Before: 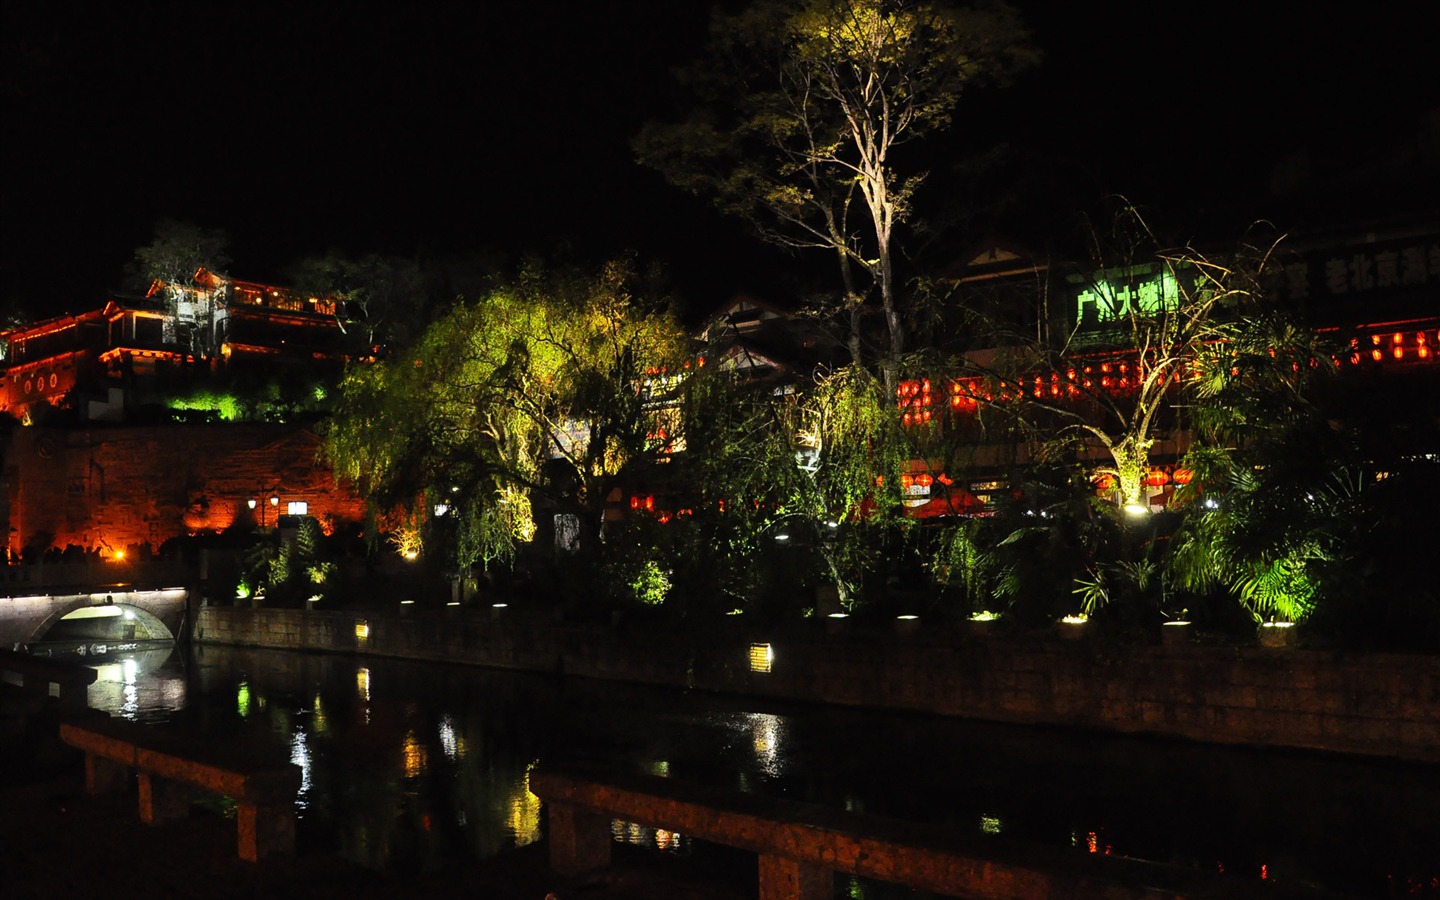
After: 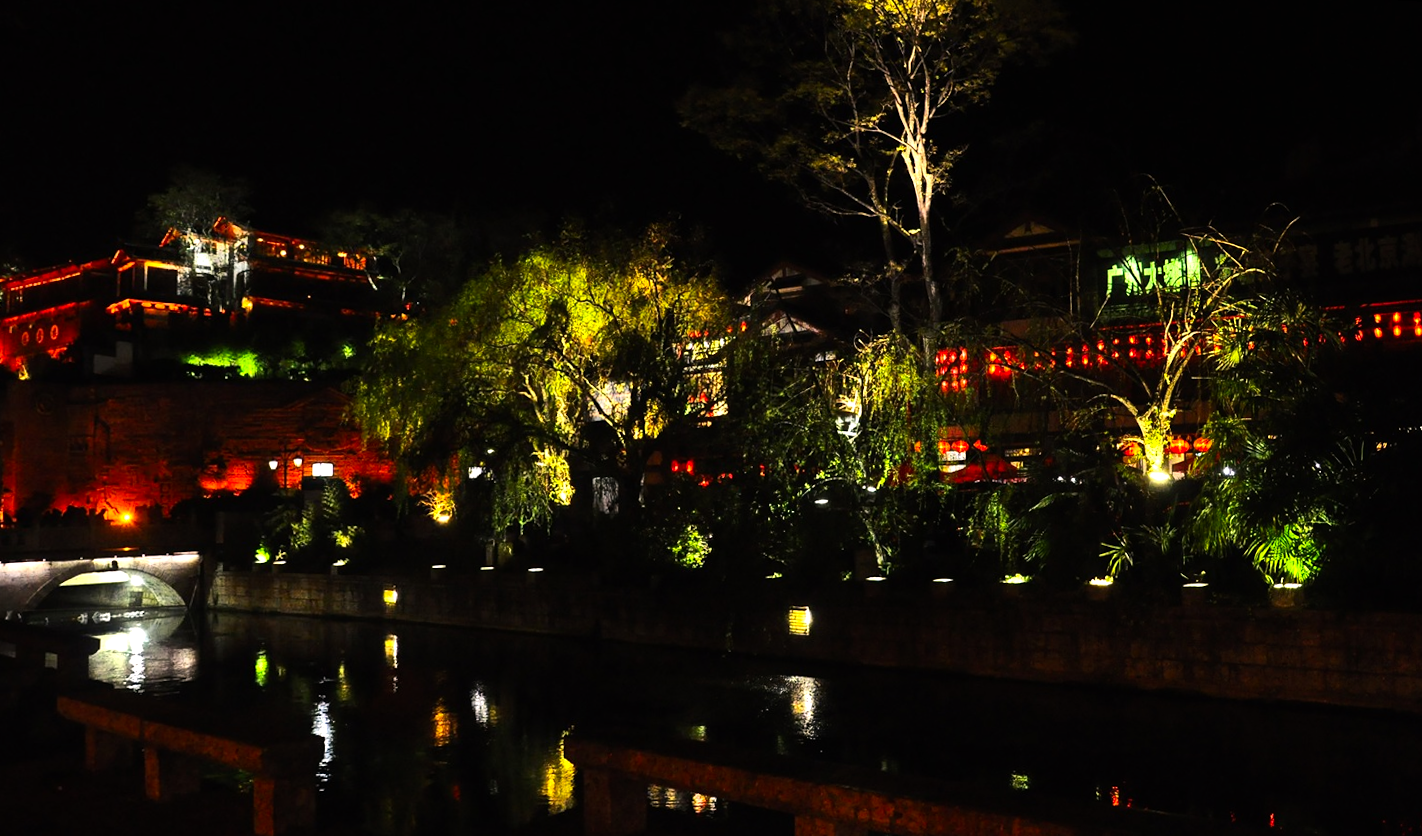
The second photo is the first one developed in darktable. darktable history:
tone equalizer: -8 EV -0.75 EV, -7 EV -0.7 EV, -6 EV -0.6 EV, -5 EV -0.4 EV, -3 EV 0.4 EV, -2 EV 0.6 EV, -1 EV 0.7 EV, +0 EV 0.75 EV, edges refinement/feathering 500, mask exposure compensation -1.57 EV, preserve details no
color correction: highlights a* 3.22, highlights b* 1.93, saturation 1.19
rotate and perspective: rotation 0.679°, lens shift (horizontal) 0.136, crop left 0.009, crop right 0.991, crop top 0.078, crop bottom 0.95
